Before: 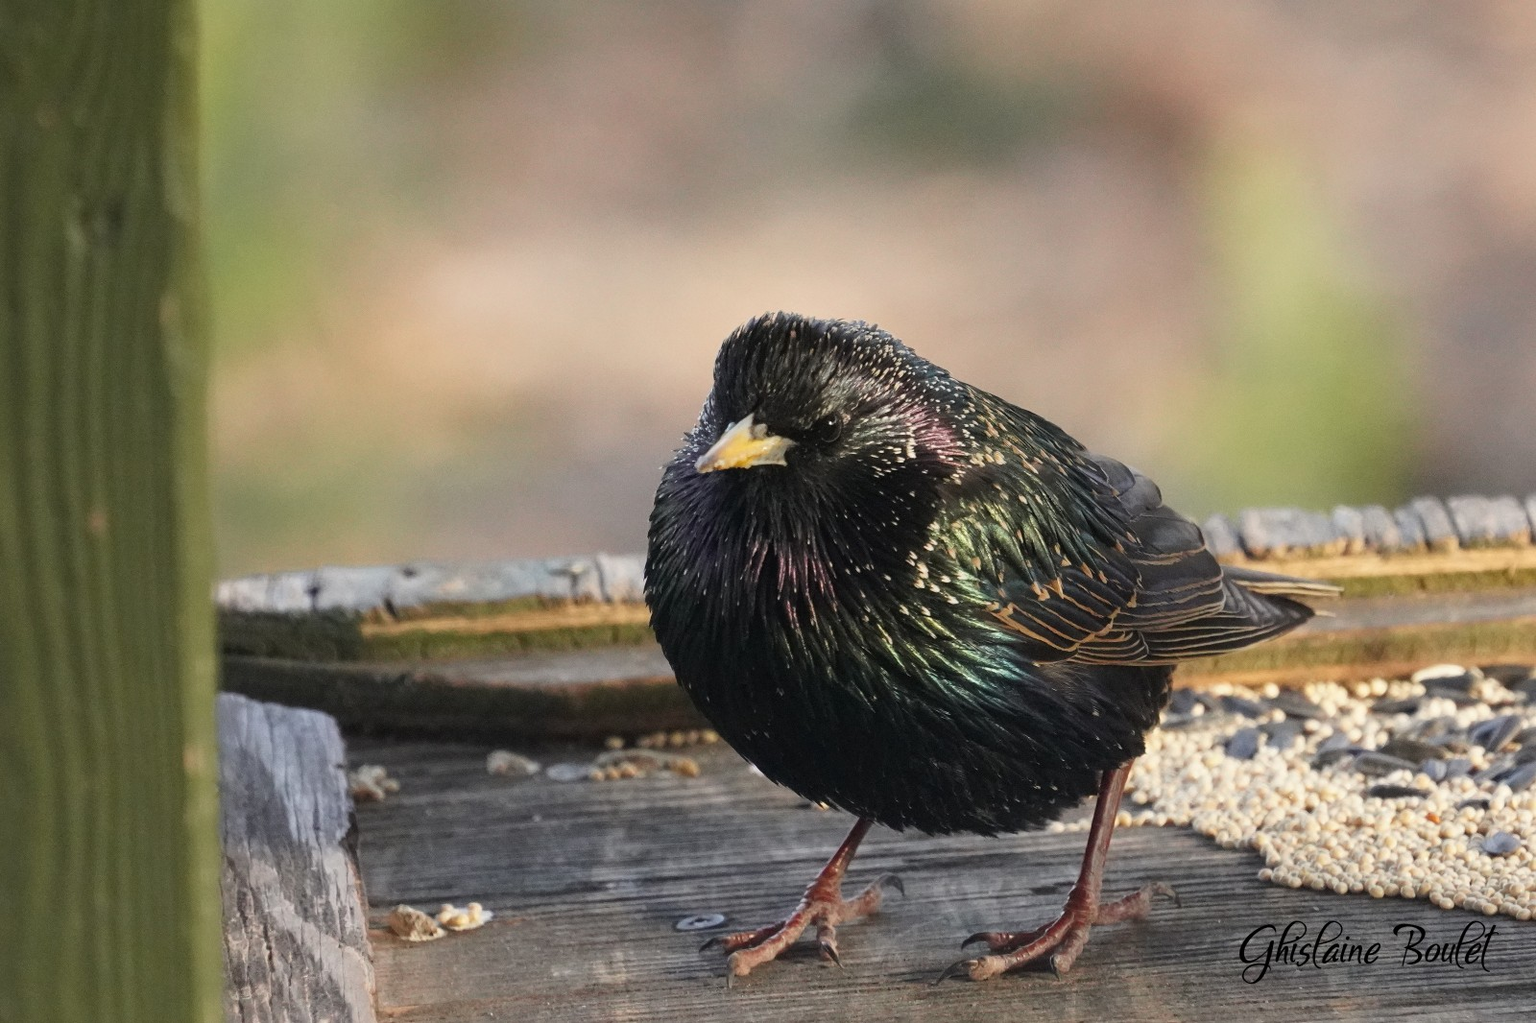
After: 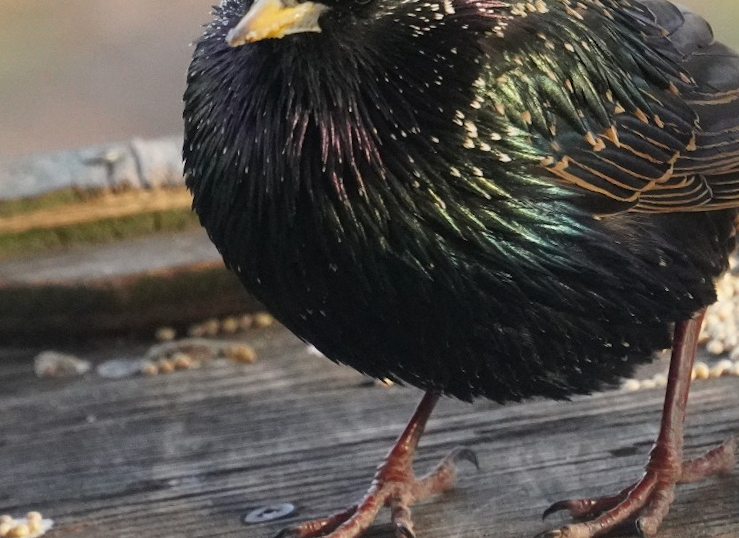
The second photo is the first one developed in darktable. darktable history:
crop: left 29.672%, top 41.786%, right 20.851%, bottom 3.487%
color balance: on, module defaults
rotate and perspective: rotation -4.57°, crop left 0.054, crop right 0.944, crop top 0.087, crop bottom 0.914
